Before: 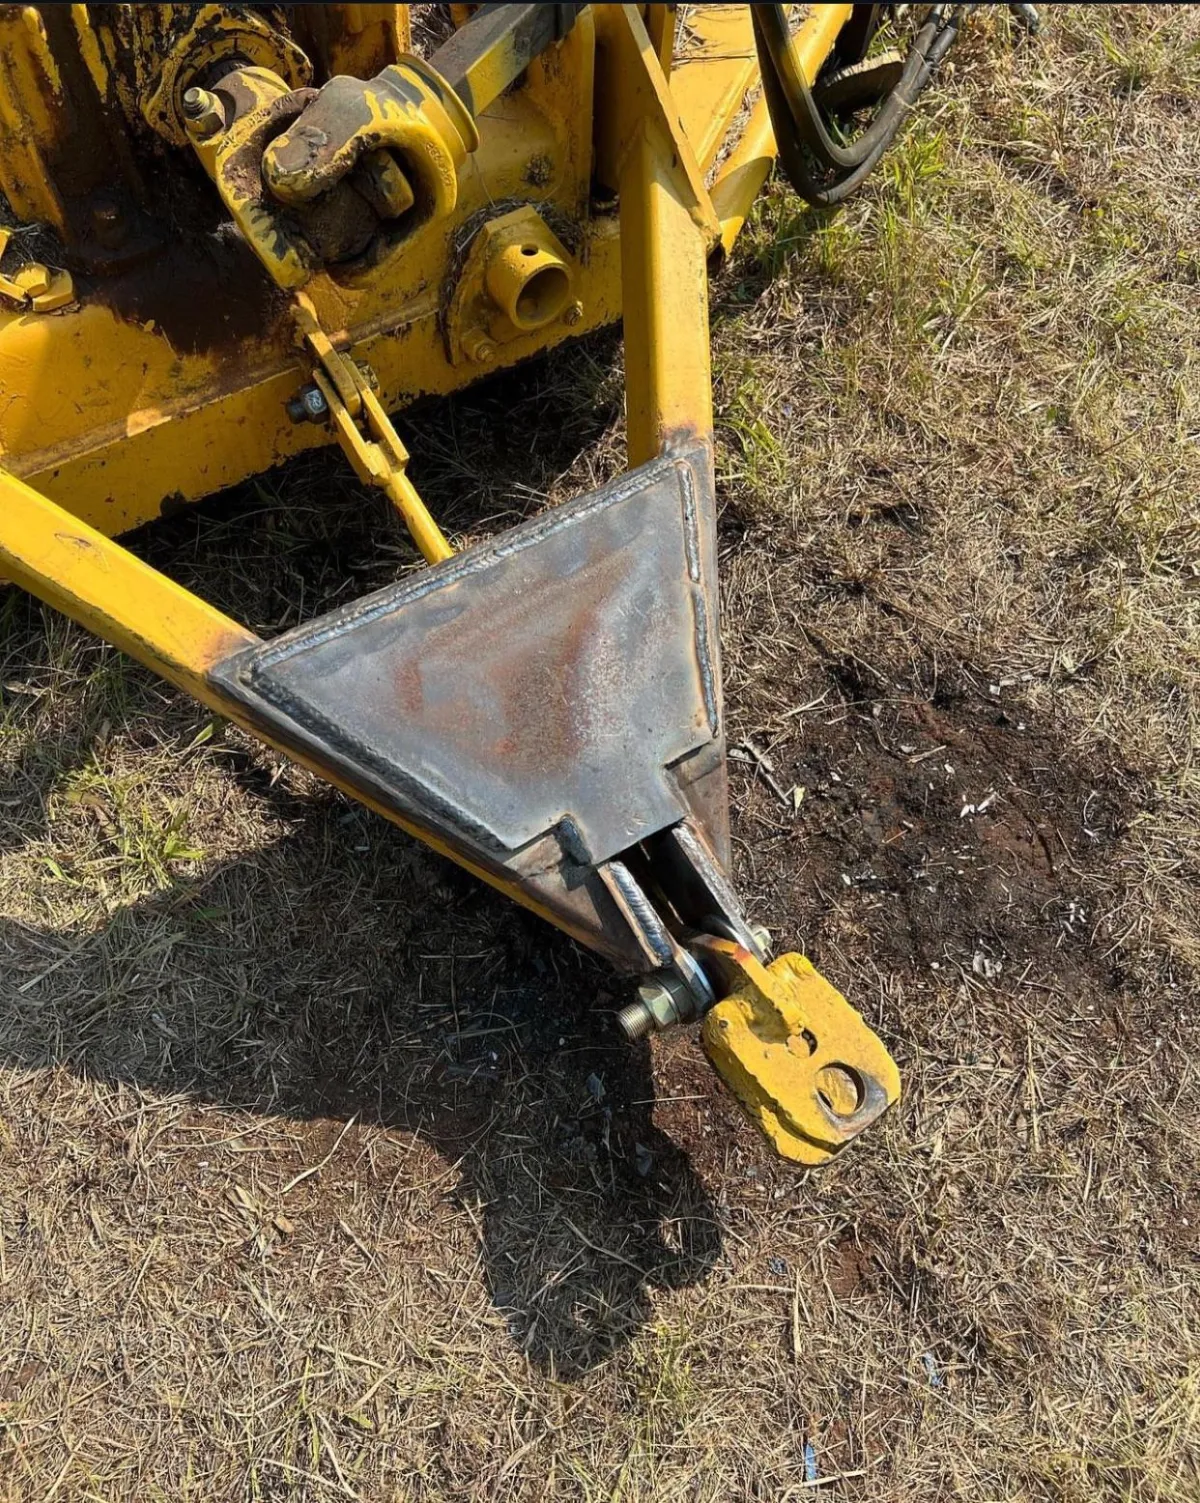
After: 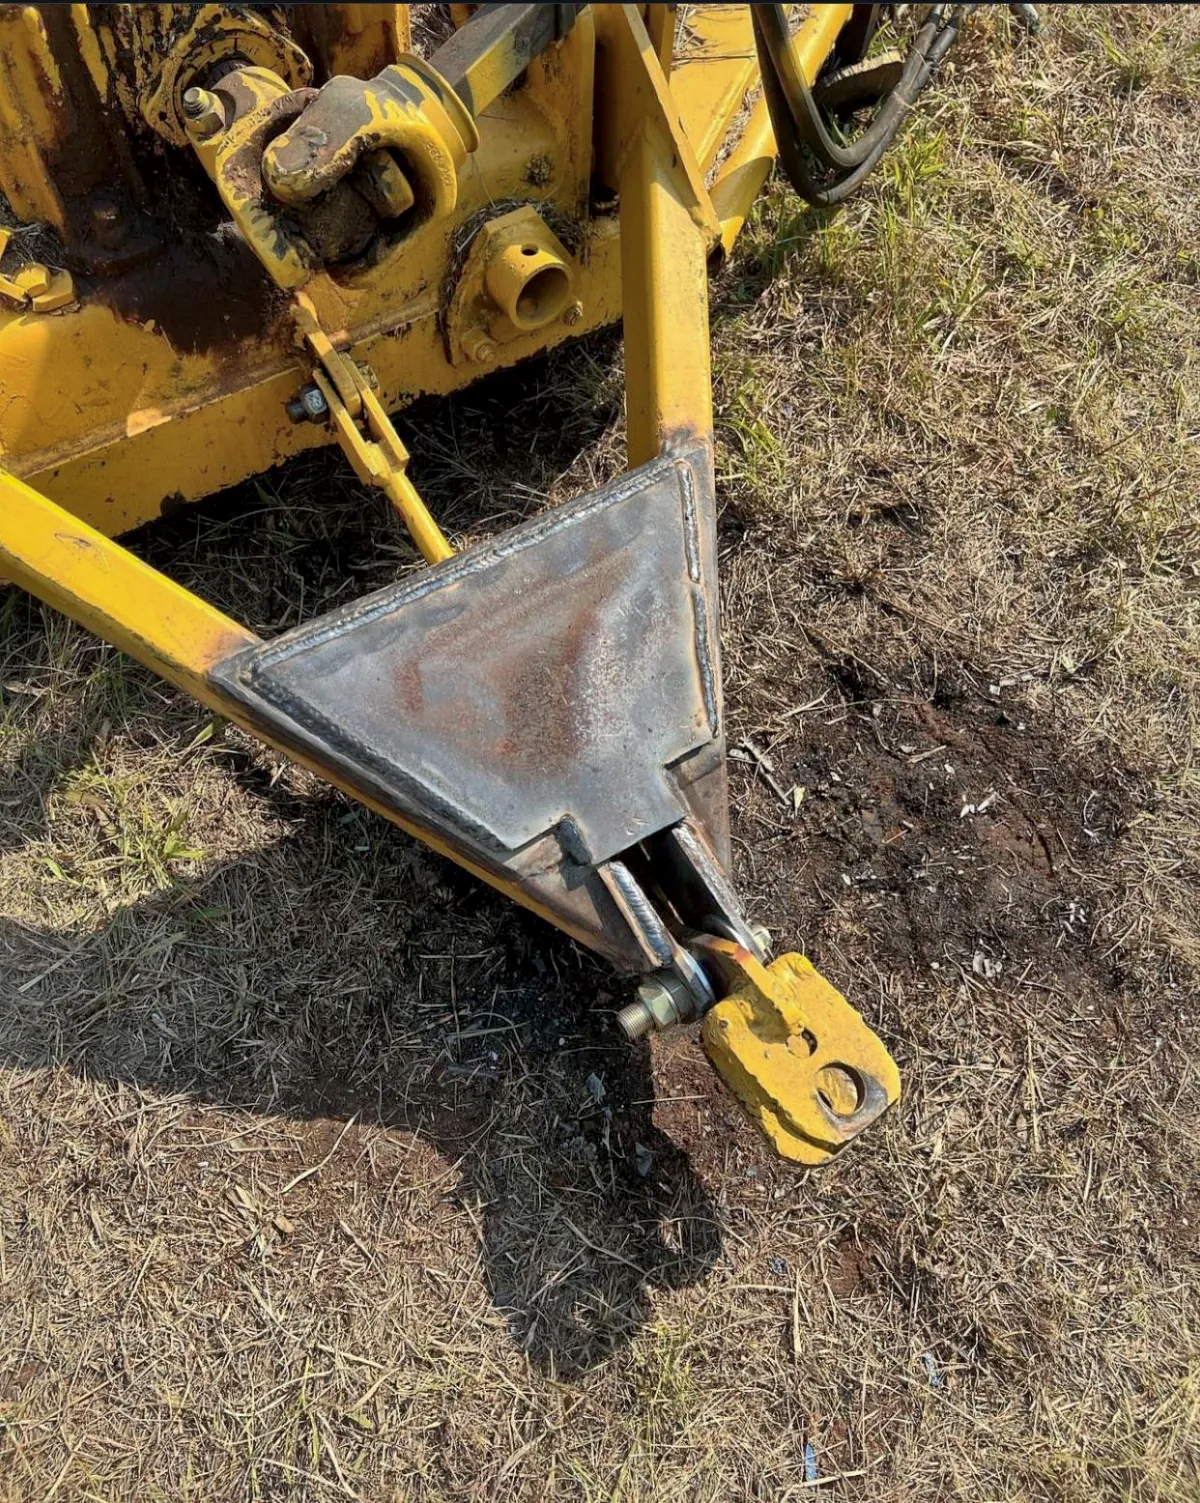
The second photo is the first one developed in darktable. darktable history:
local contrast: mode bilateral grid, contrast 19, coarseness 50, detail 141%, midtone range 0.2
contrast brightness saturation: saturation -0.093
shadows and highlights: on, module defaults
